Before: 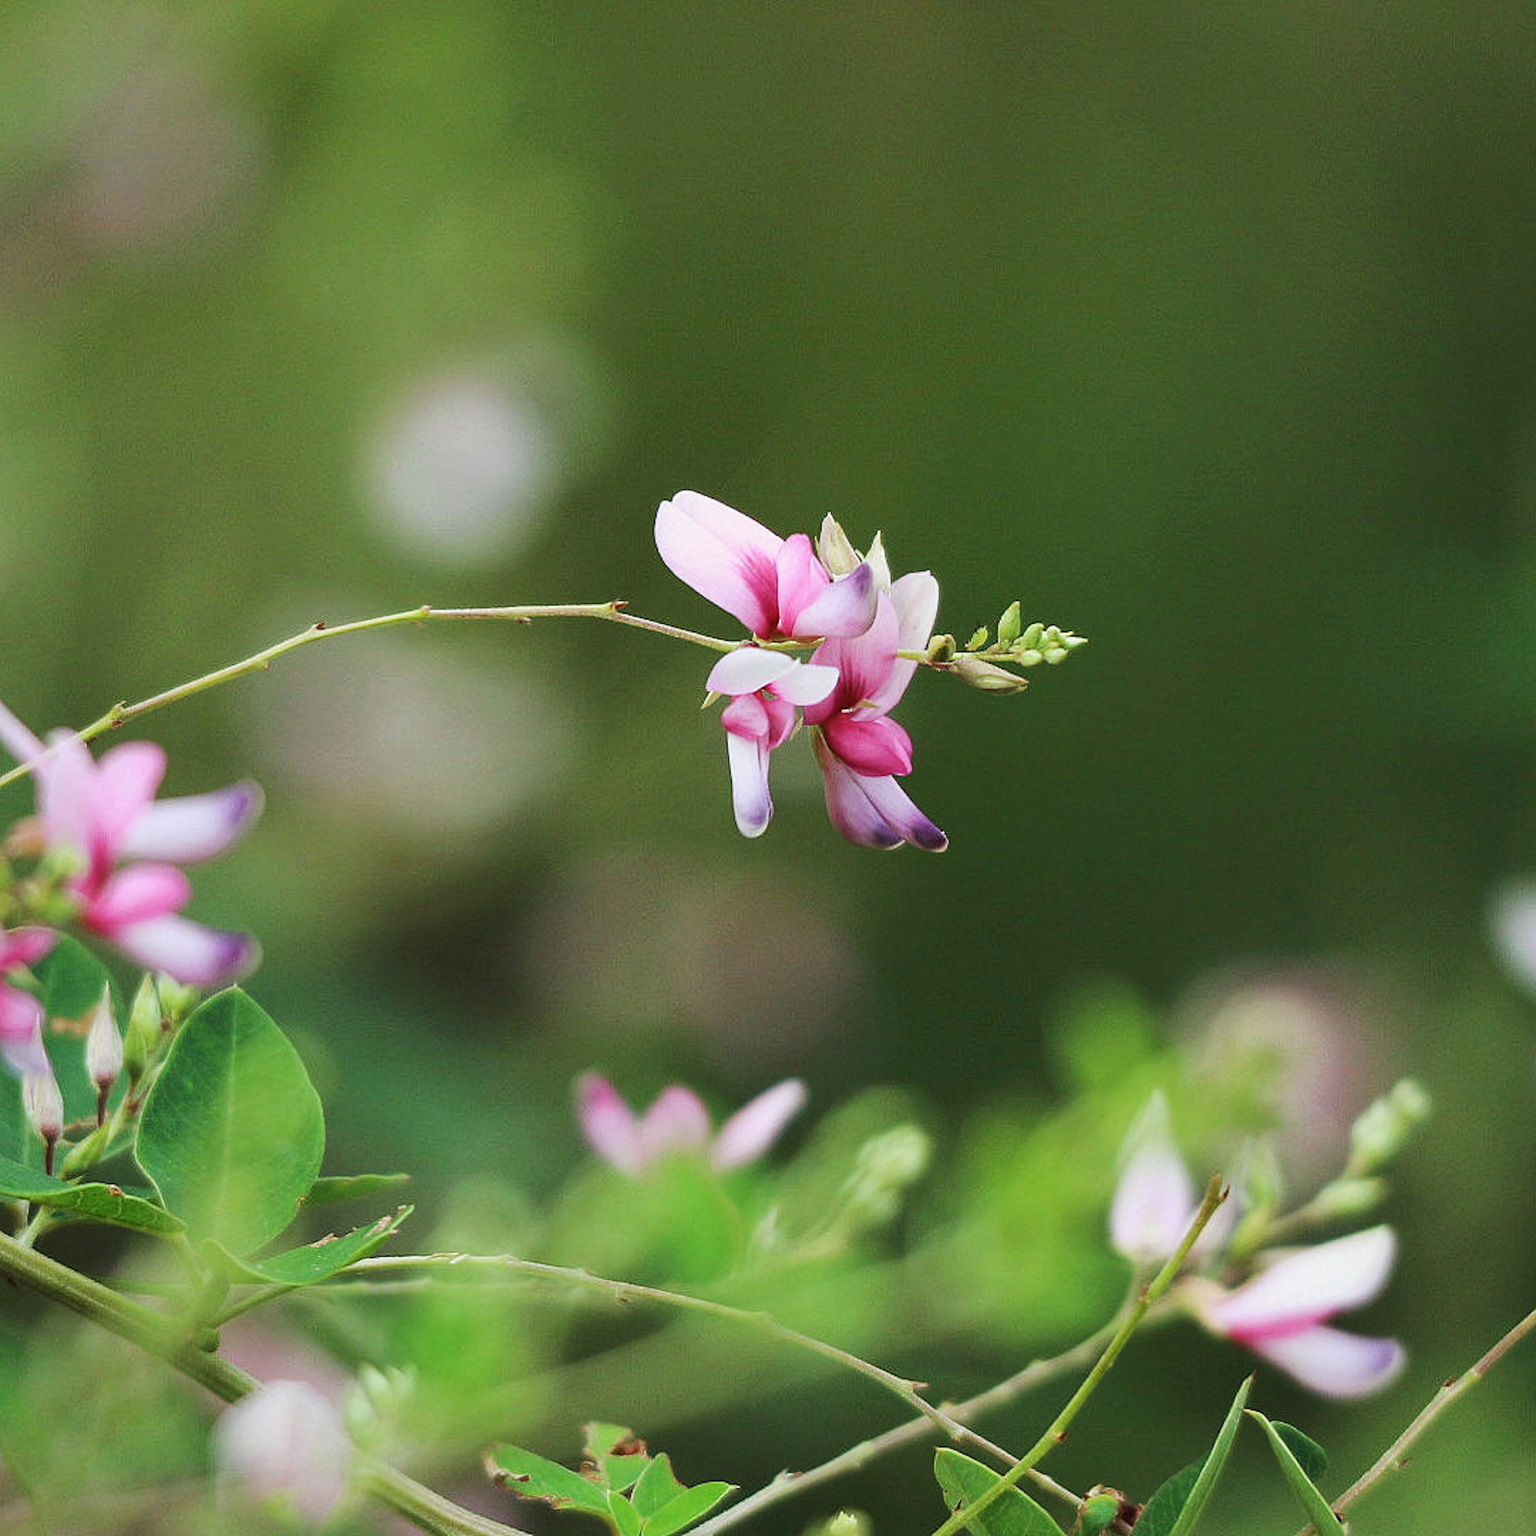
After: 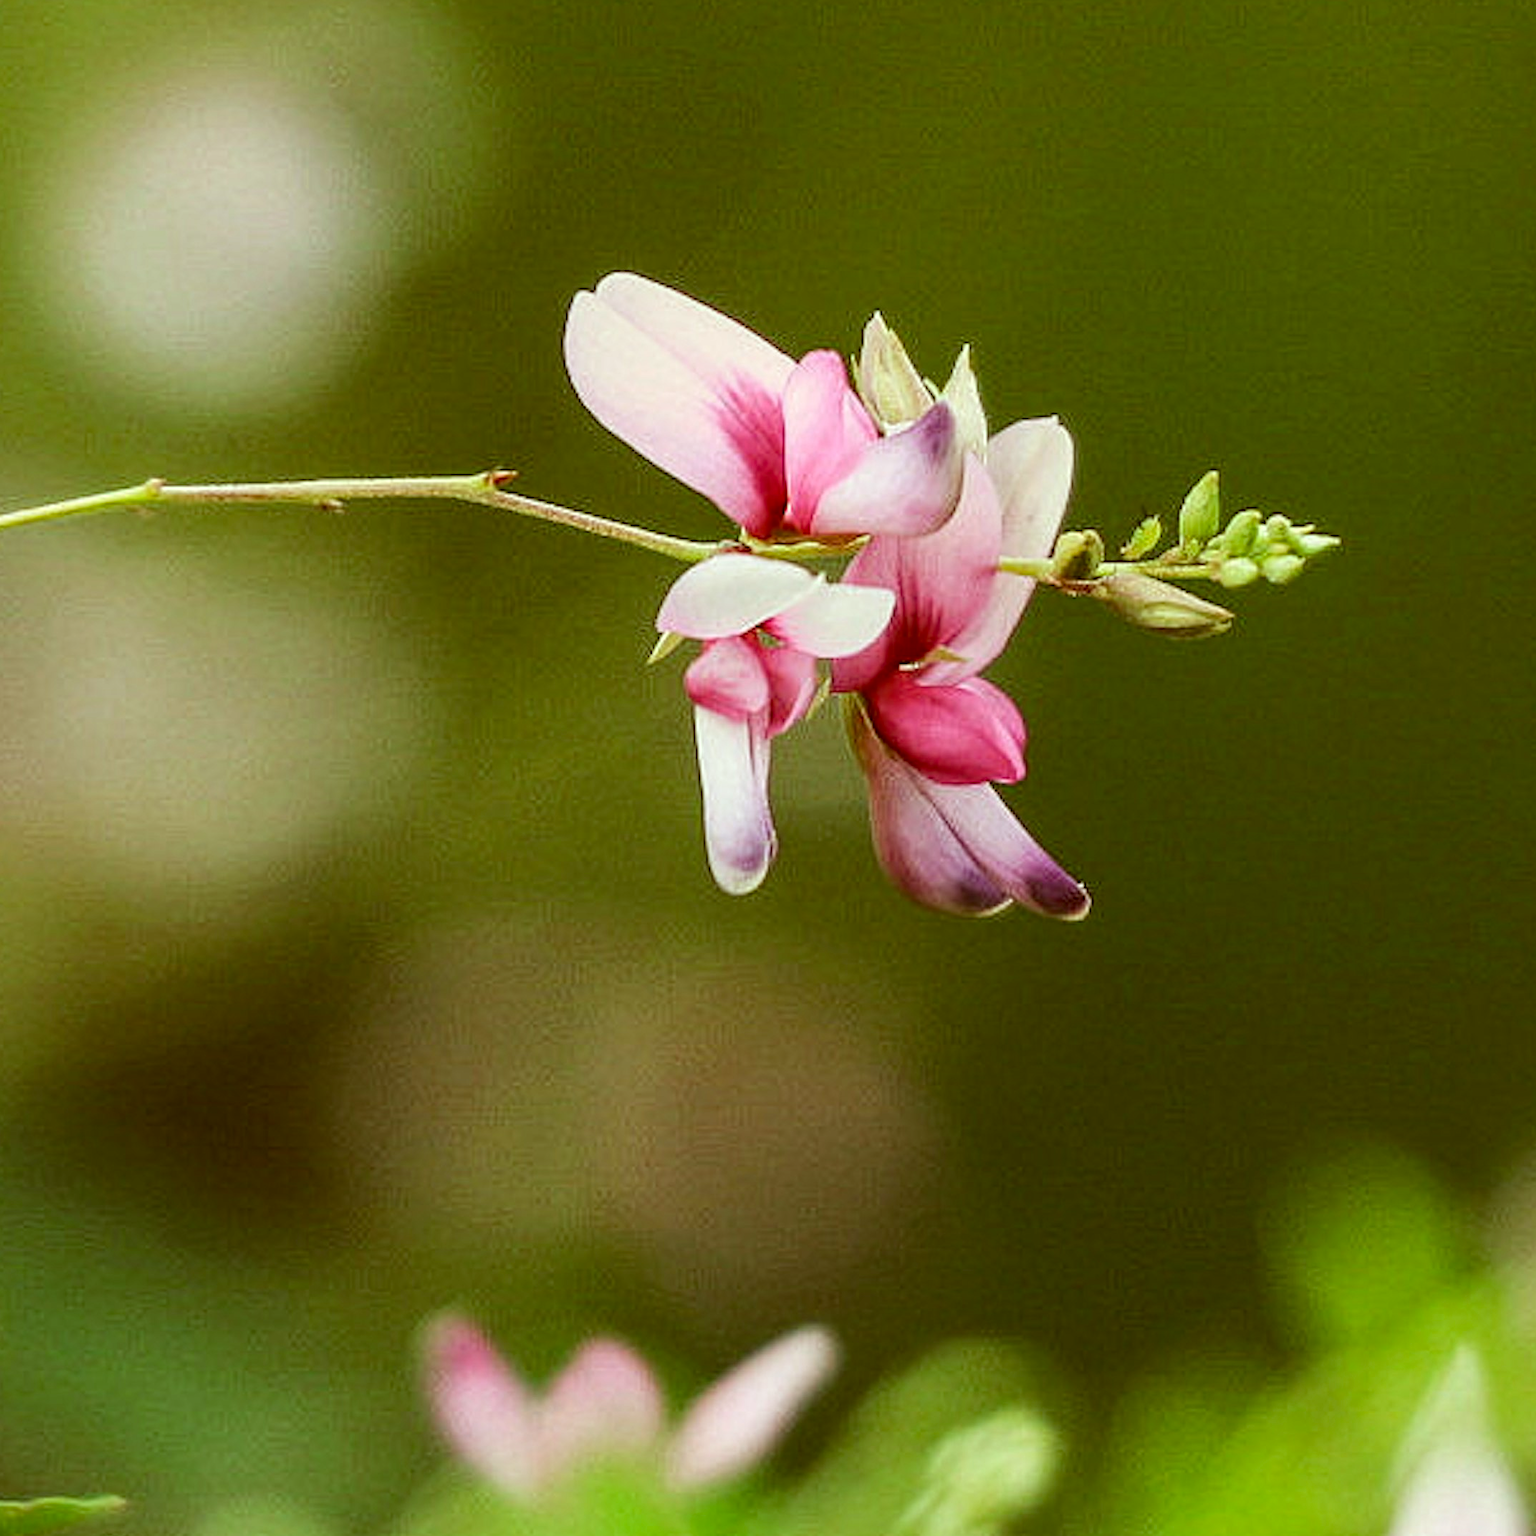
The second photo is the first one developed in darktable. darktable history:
local contrast: on, module defaults
crop and rotate: left 22.13%, top 22.054%, right 22.026%, bottom 22.102%
color correction: highlights a* -5.94, highlights b* 9.48, shadows a* 10.12, shadows b* 23.94
